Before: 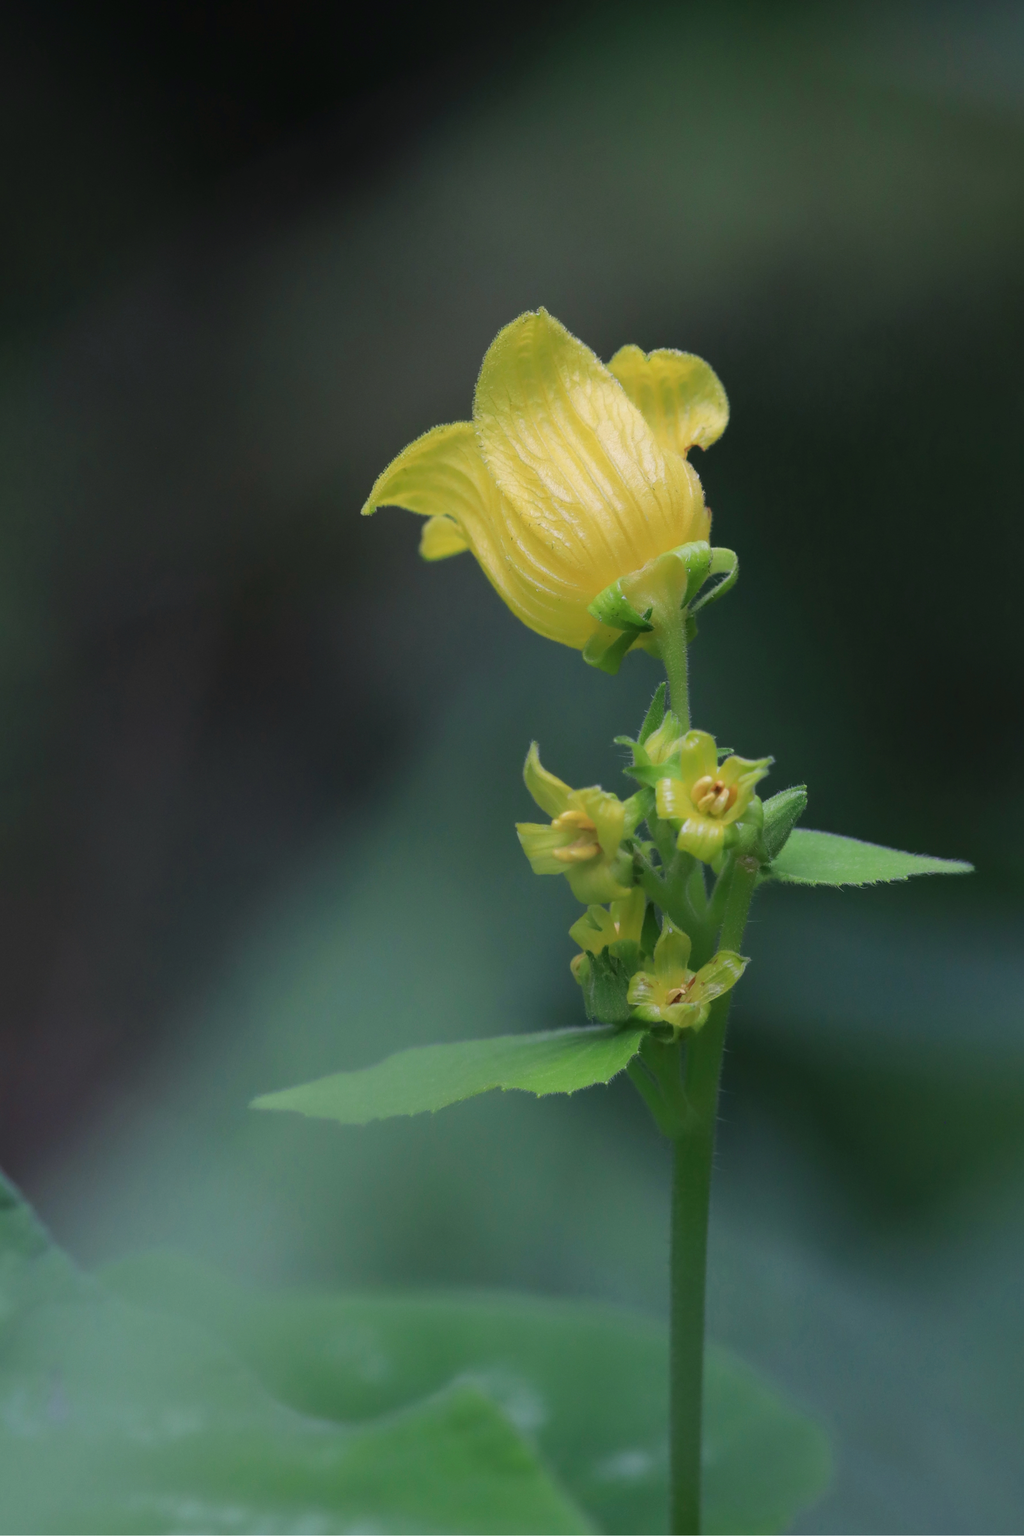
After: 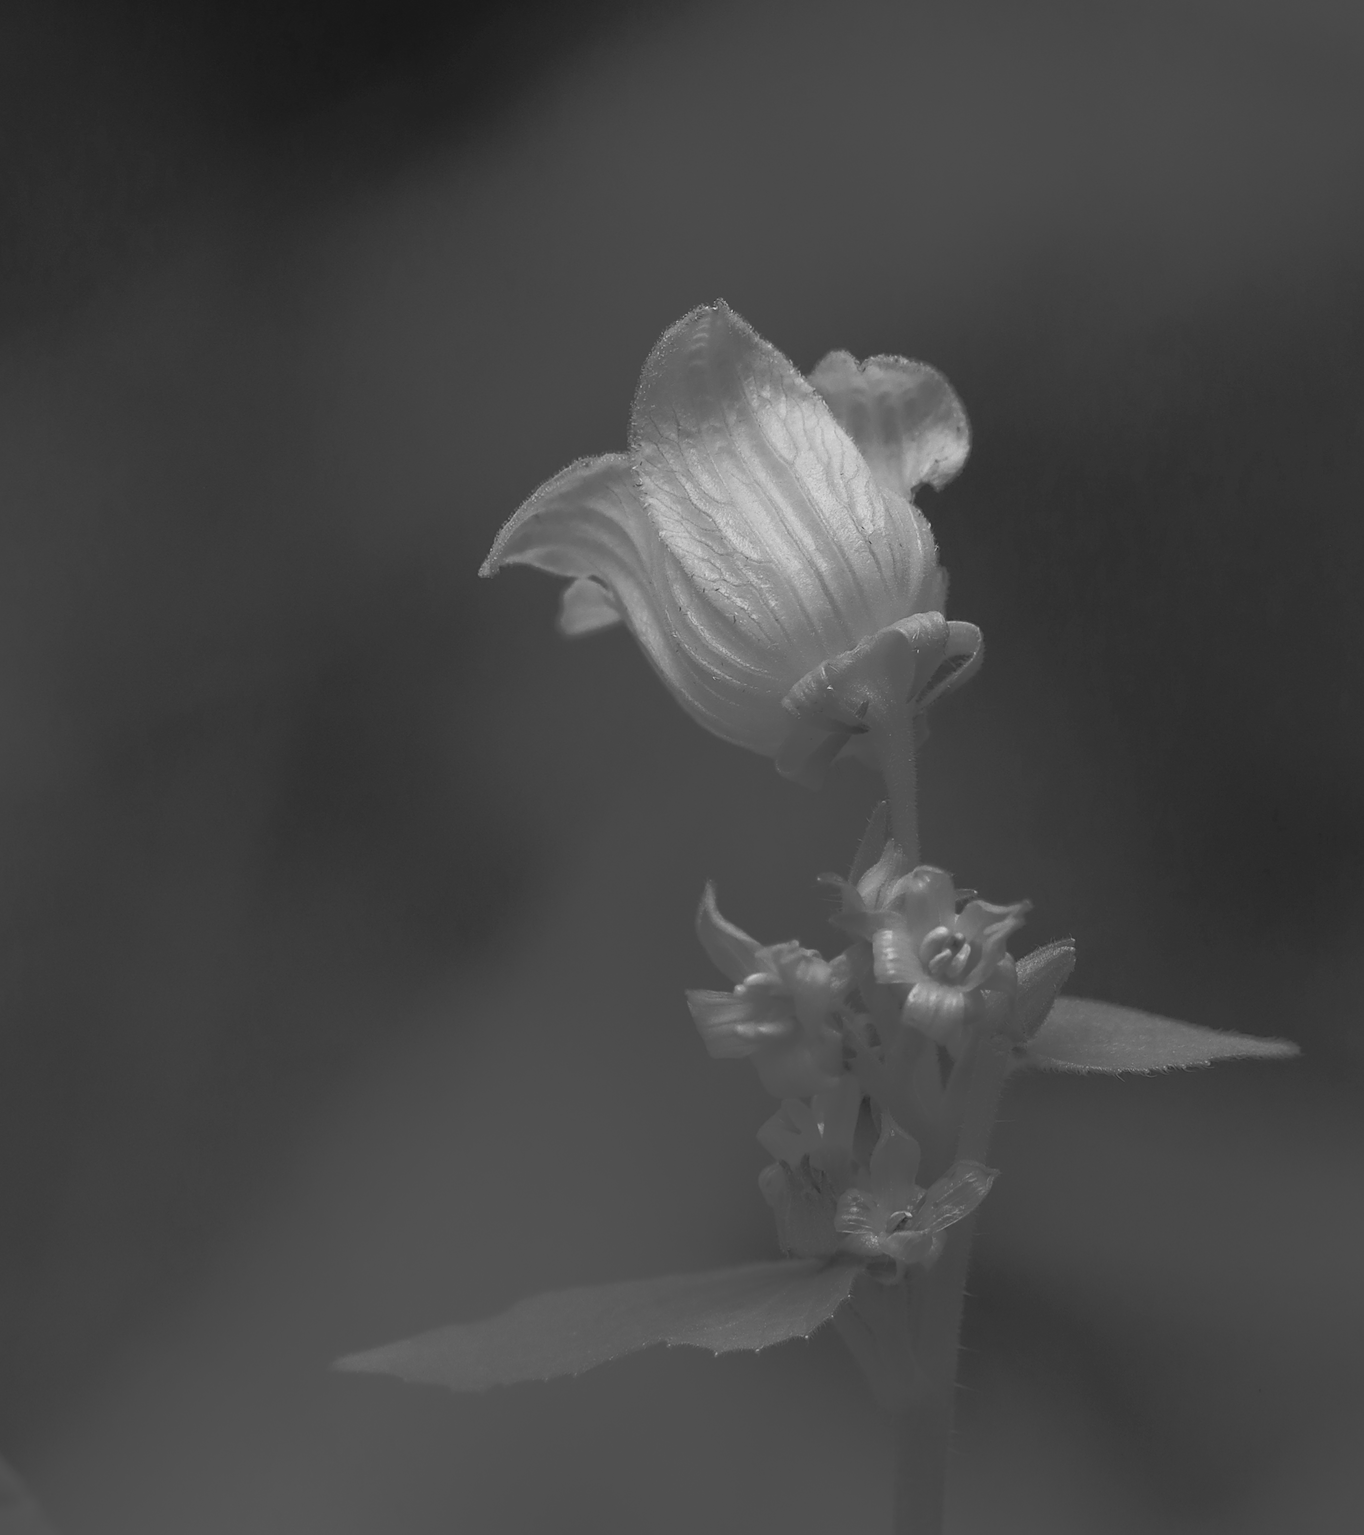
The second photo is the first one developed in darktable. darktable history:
monochrome: on, module defaults
crop: left 0.387%, top 5.469%, bottom 19.809%
sharpen: on, module defaults
tone curve: curves: ch0 [(0, 0) (0.003, 0.032) (0.53, 0.368) (0.901, 0.866) (1, 1)], preserve colors none
color correction: highlights a* 0.003, highlights b* -0.283
